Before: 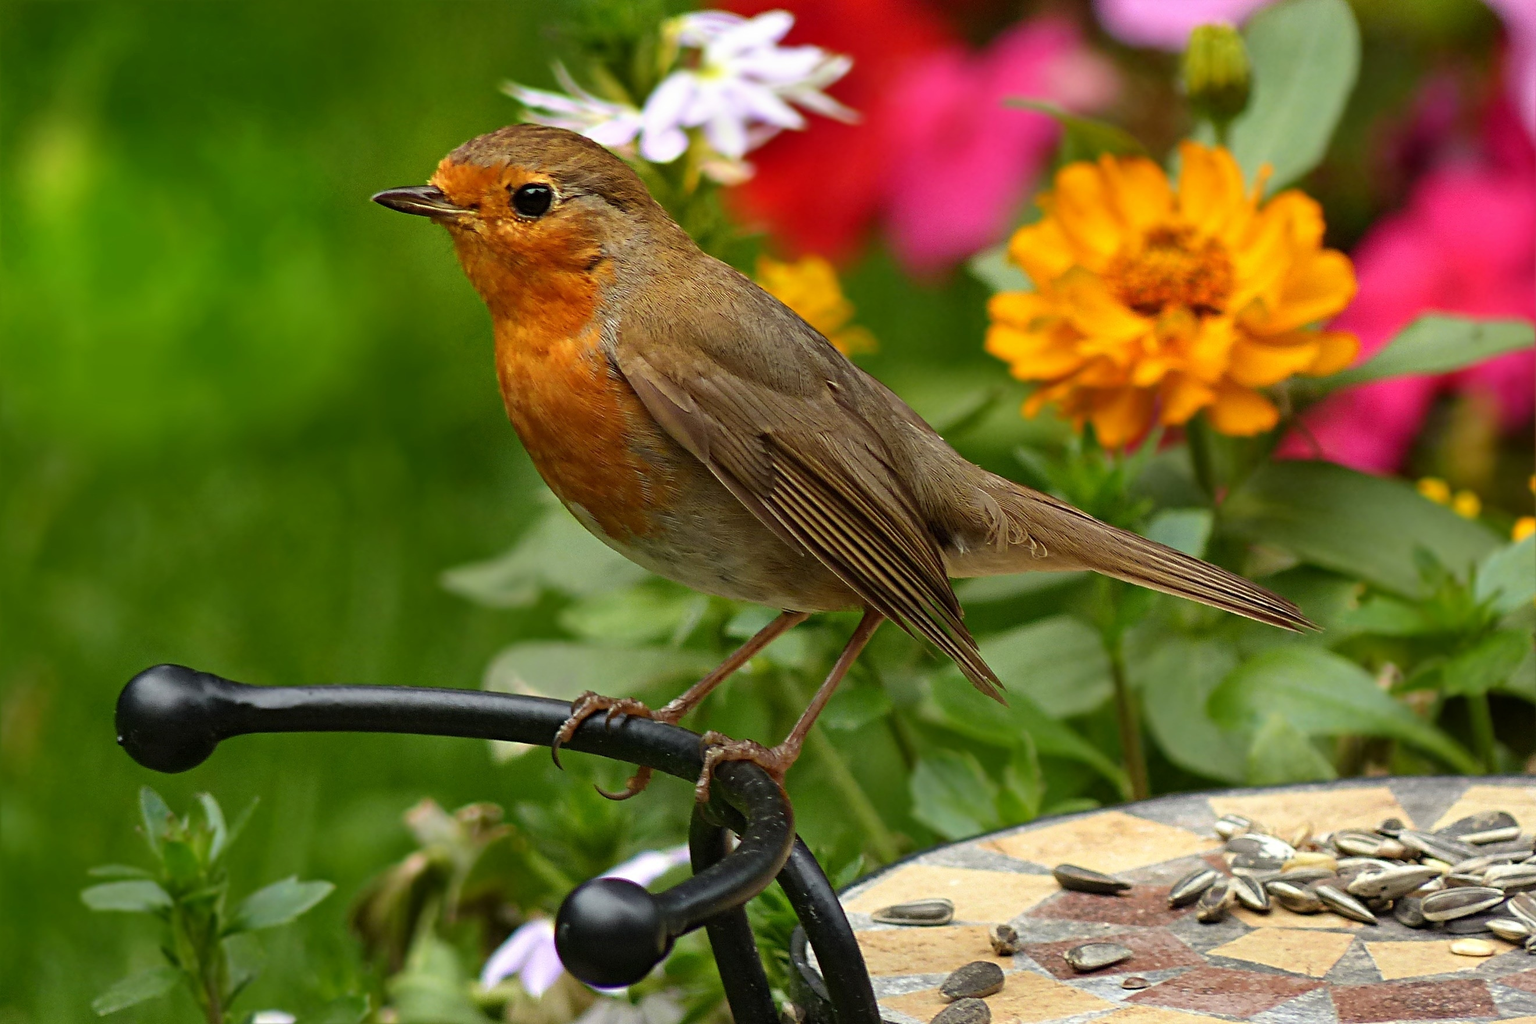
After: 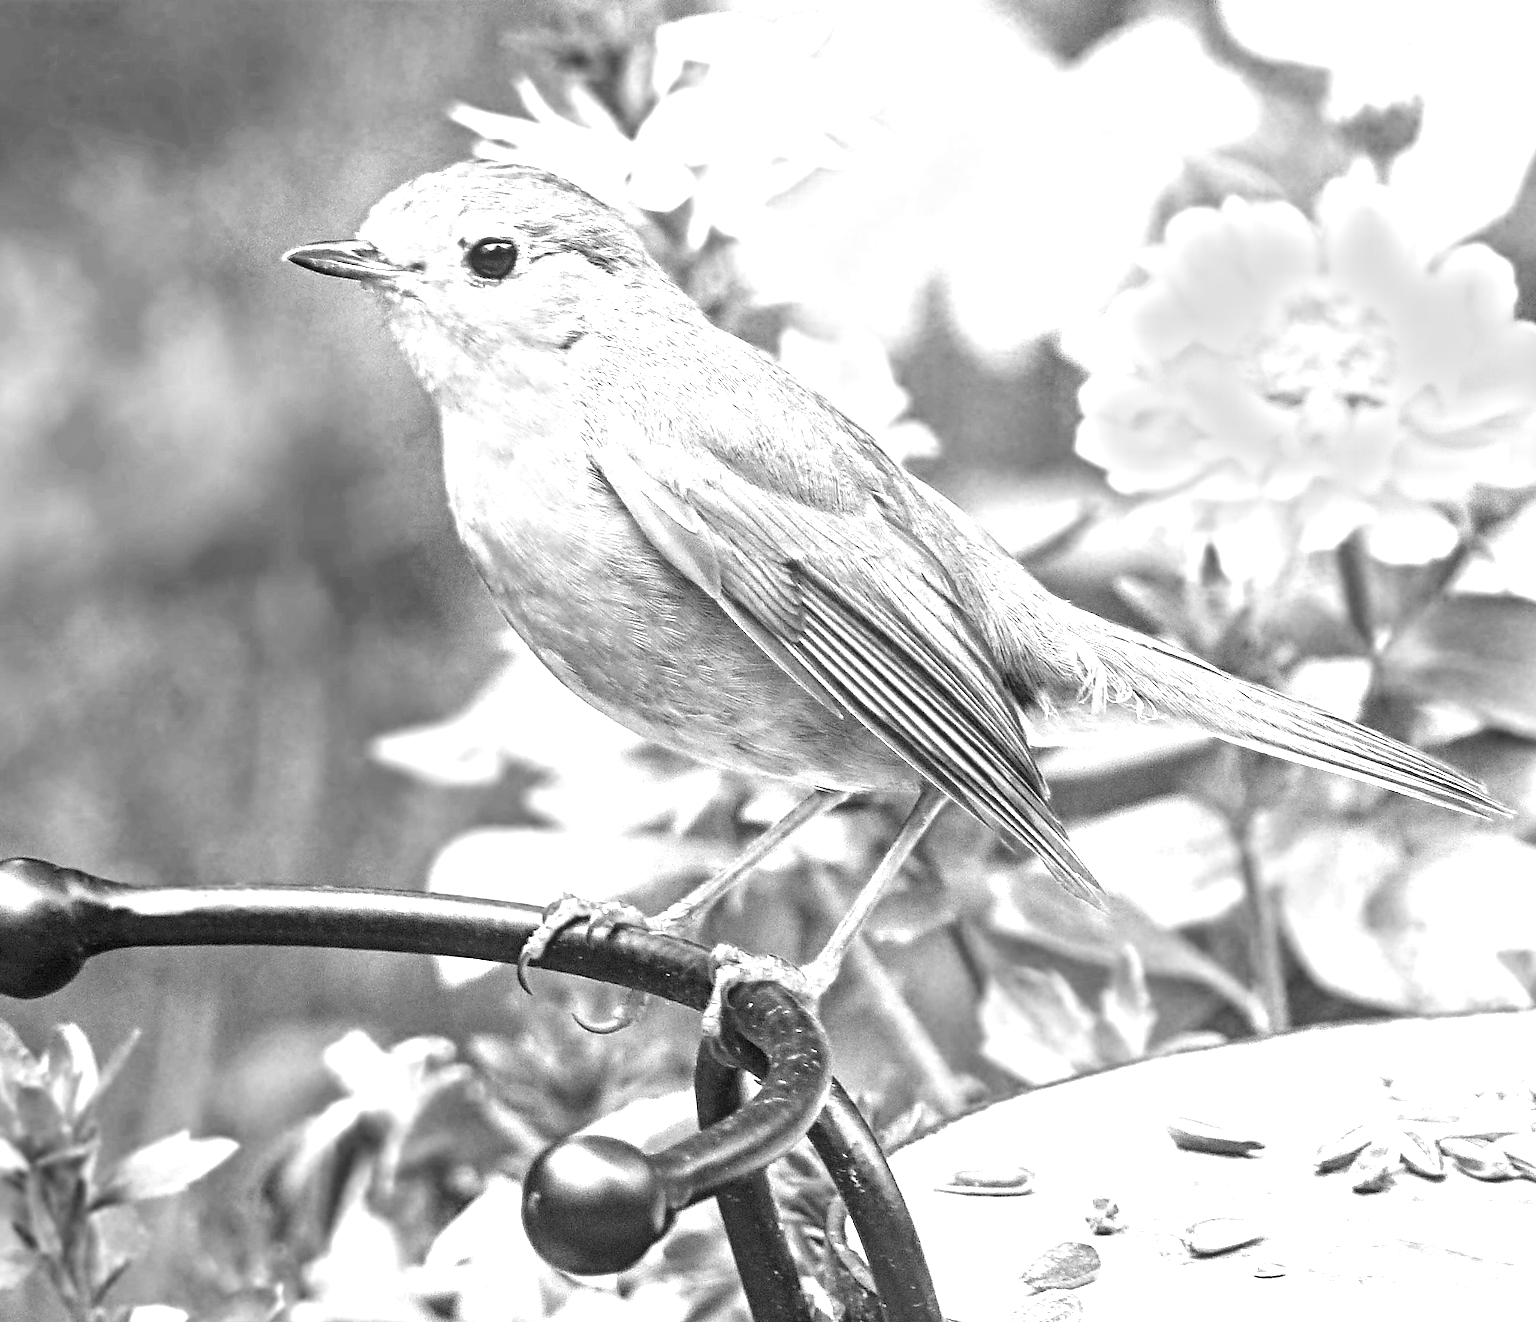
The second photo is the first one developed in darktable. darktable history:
local contrast: on, module defaults
crop: left 9.88%, right 12.664%
monochrome: on, module defaults
white balance: red 4.26, blue 1.802
